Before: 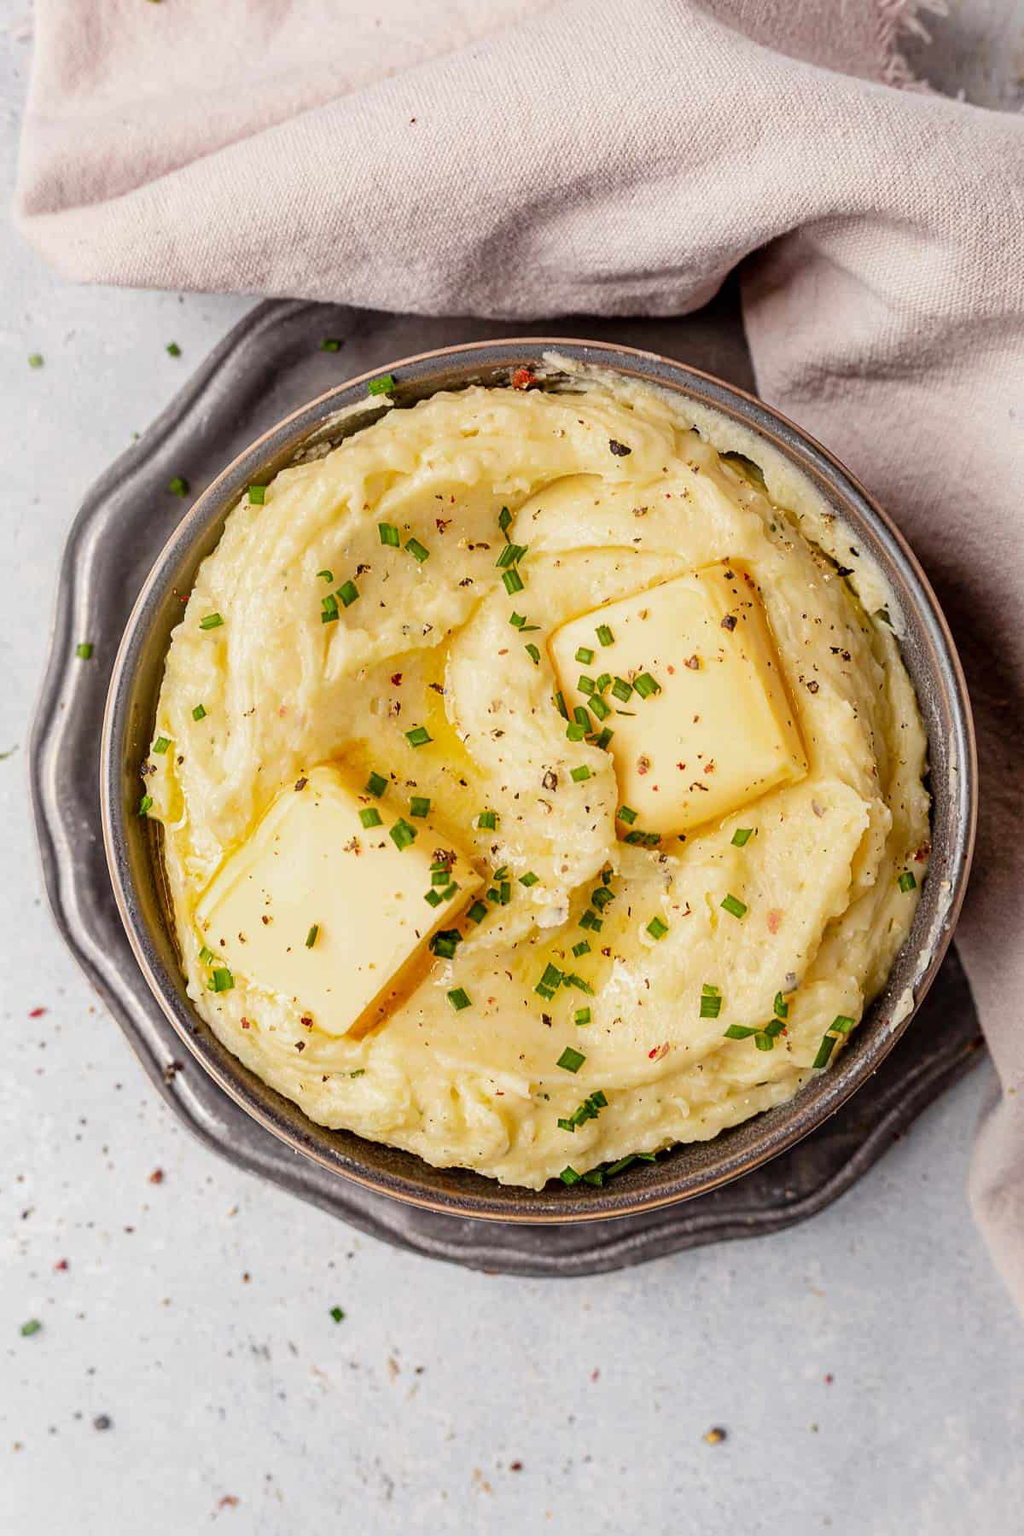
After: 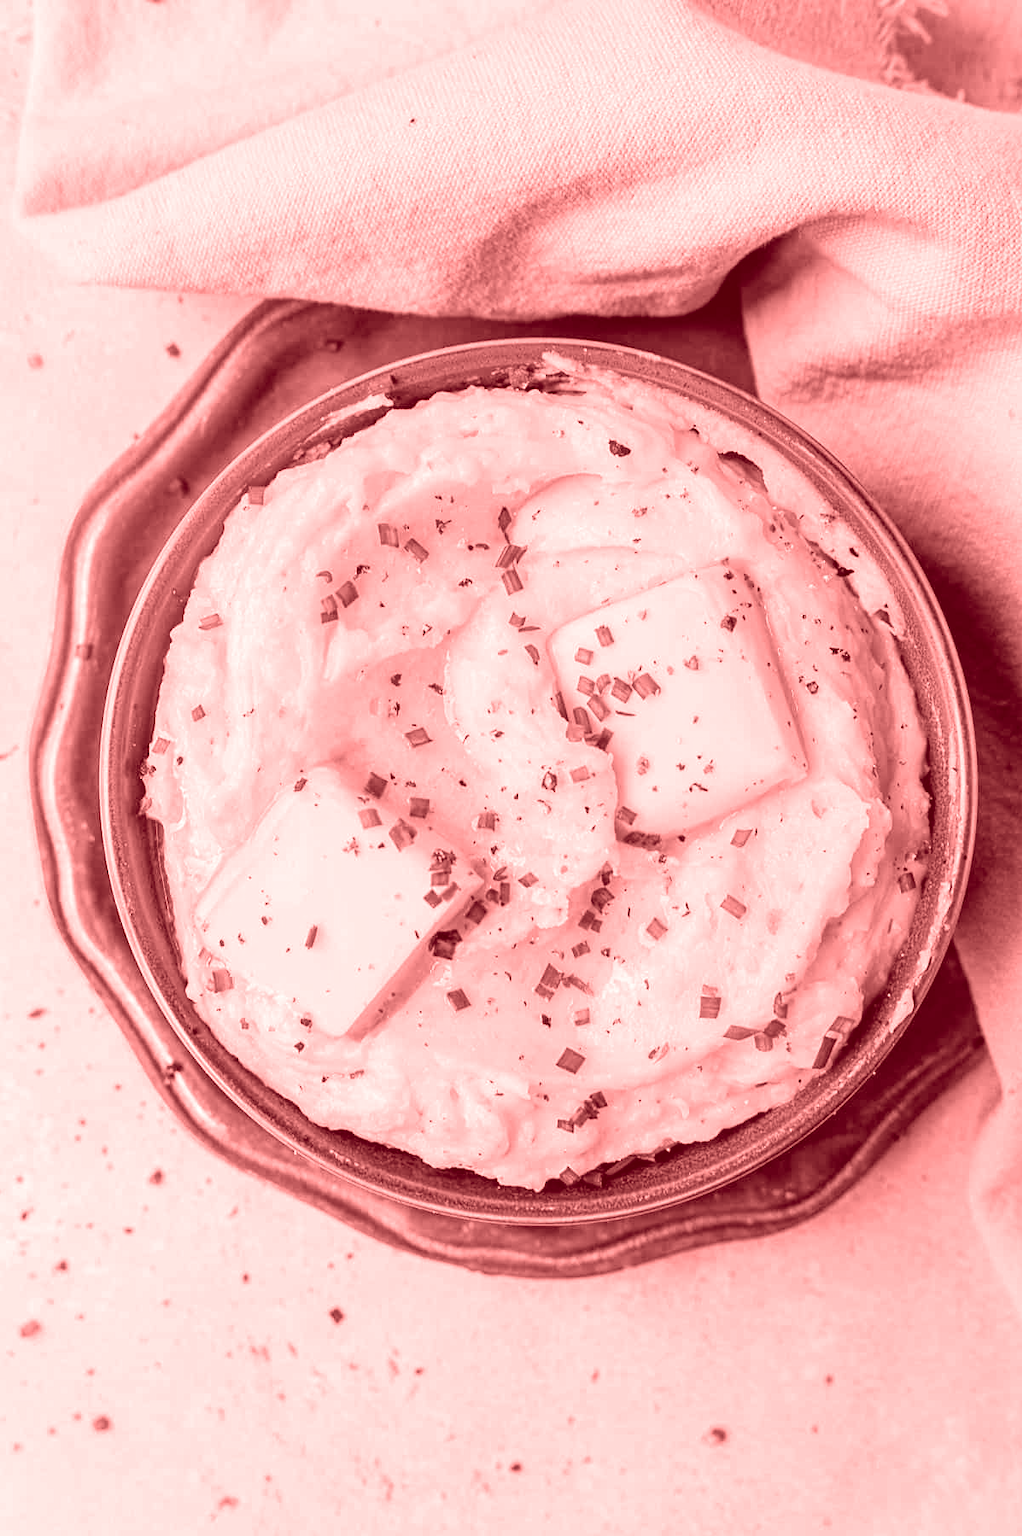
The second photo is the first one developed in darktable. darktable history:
crop and rotate: left 0.126%
colorize: saturation 60%, source mix 100%
color calibration: illuminant as shot in camera, x 0.358, y 0.373, temperature 4628.91 K
